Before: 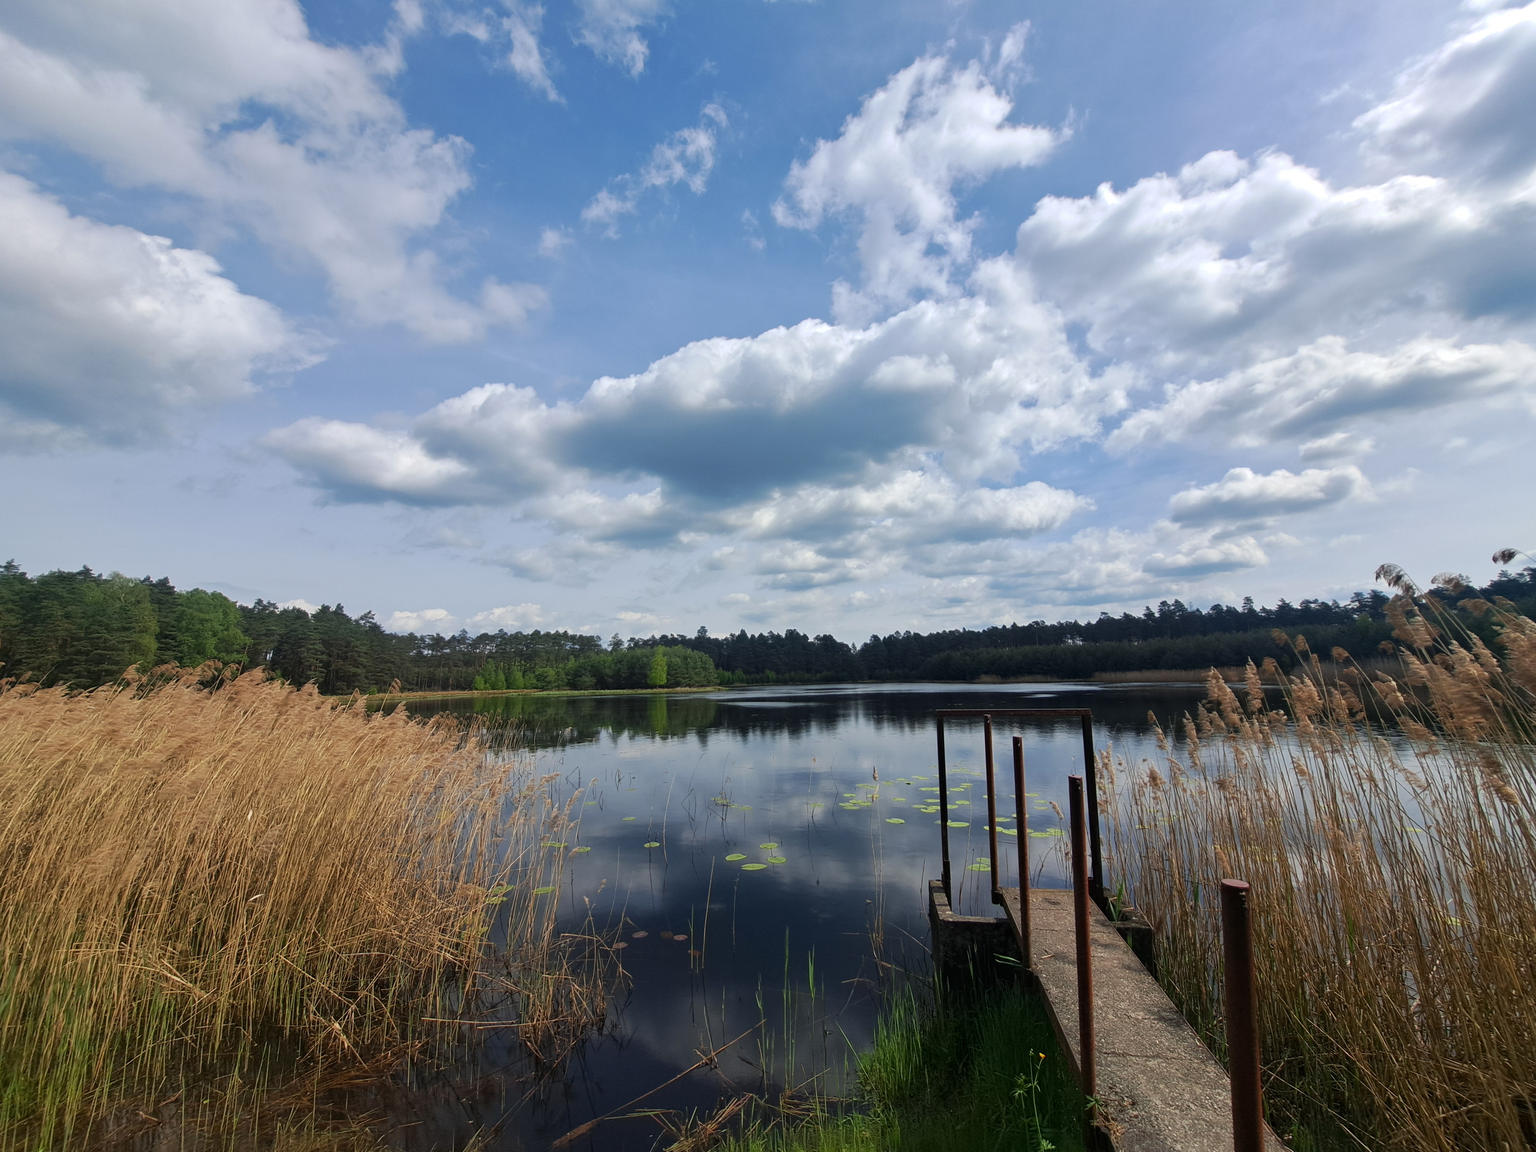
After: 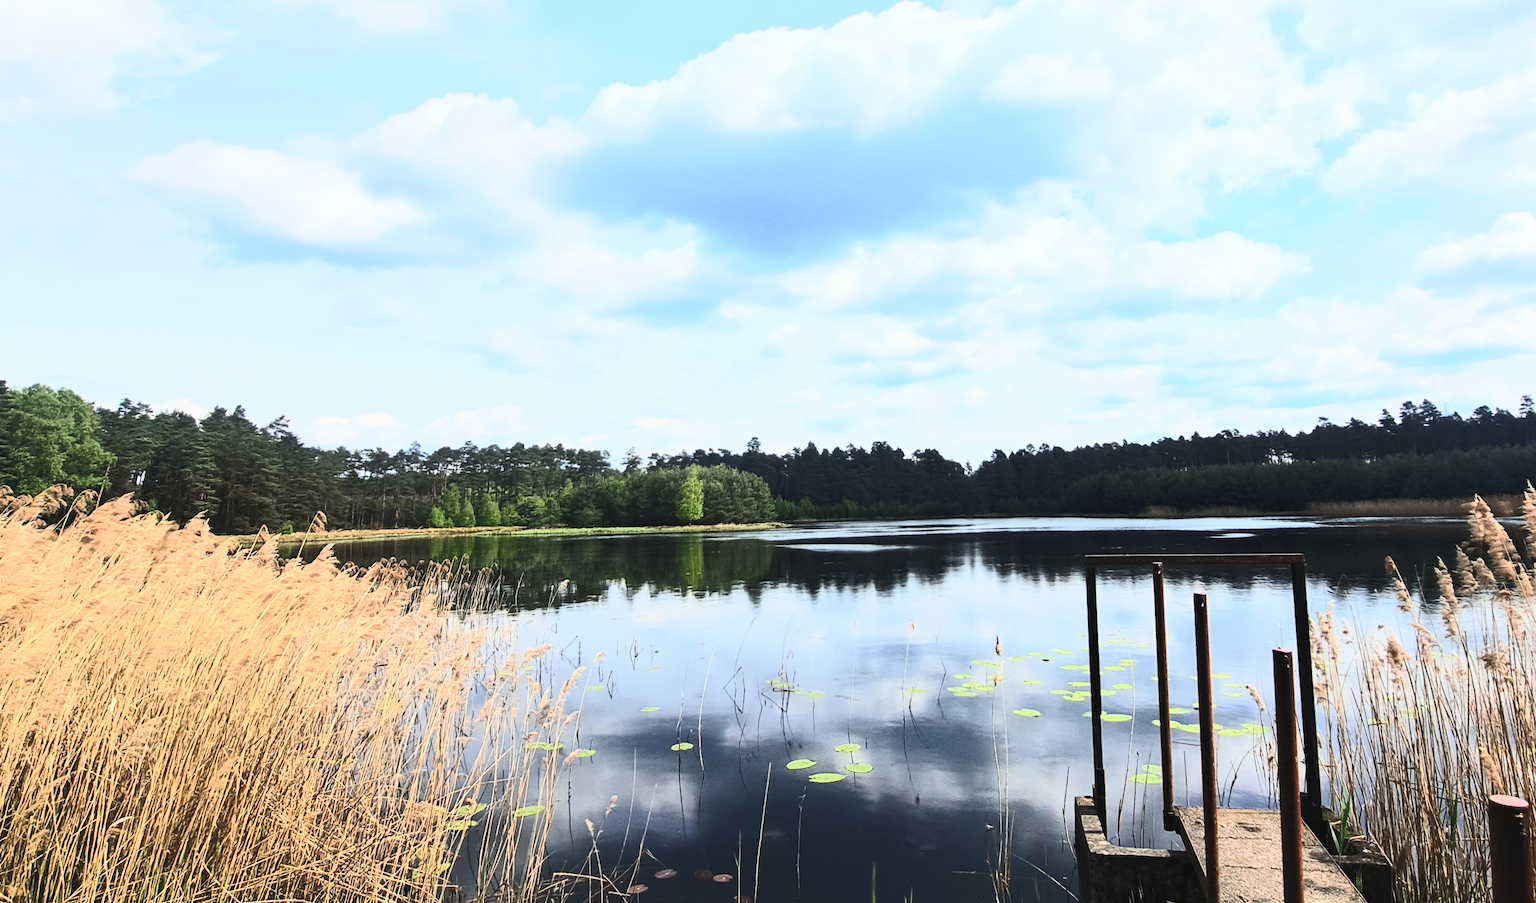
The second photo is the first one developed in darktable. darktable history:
rgb curve: curves: ch0 [(0, 0) (0.284, 0.292) (0.505, 0.644) (1, 1)]; ch1 [(0, 0) (0.284, 0.292) (0.505, 0.644) (1, 1)]; ch2 [(0, 0) (0.284, 0.292) (0.505, 0.644) (1, 1)], compensate middle gray true
crop: left 11.123%, top 27.61%, right 18.3%, bottom 17.034%
tone curve: curves: ch0 [(0, 0) (0.003, 0.019) (0.011, 0.022) (0.025, 0.027) (0.044, 0.037) (0.069, 0.049) (0.1, 0.066) (0.136, 0.091) (0.177, 0.125) (0.224, 0.159) (0.277, 0.206) (0.335, 0.266) (0.399, 0.332) (0.468, 0.411) (0.543, 0.492) (0.623, 0.577) (0.709, 0.668) (0.801, 0.767) (0.898, 0.869) (1, 1)], preserve colors none
contrast brightness saturation: contrast 0.39, brightness 0.53
